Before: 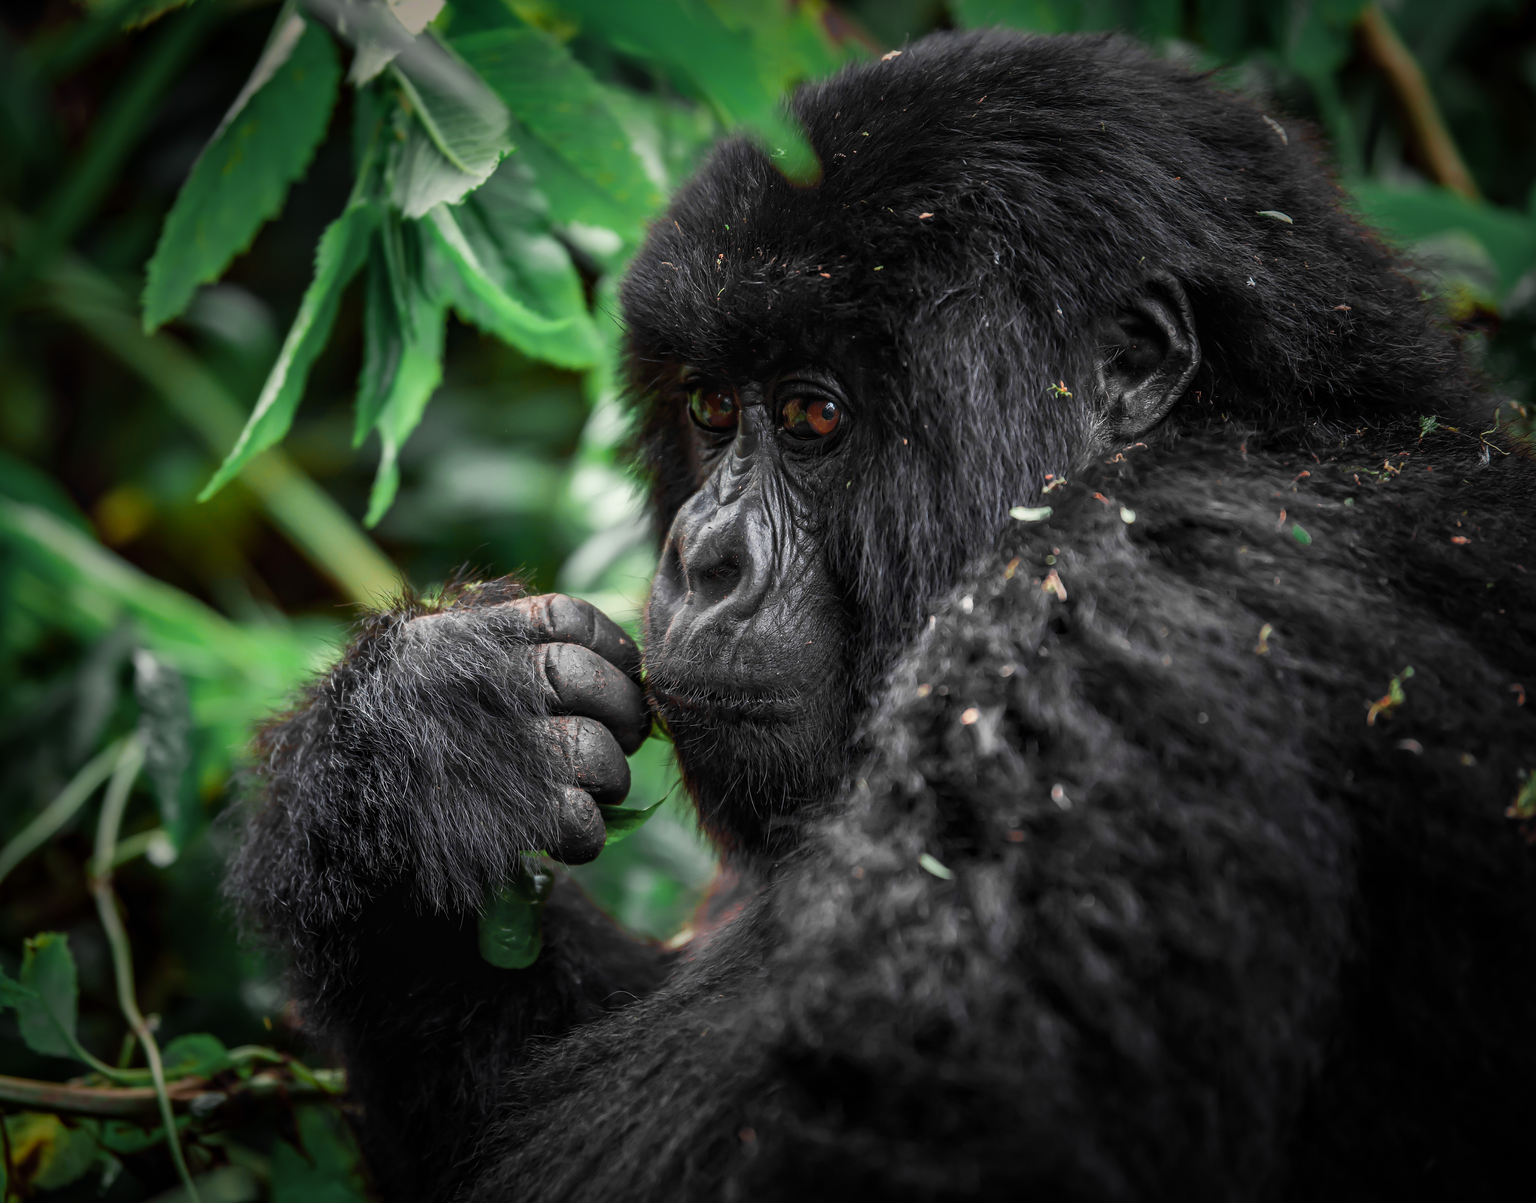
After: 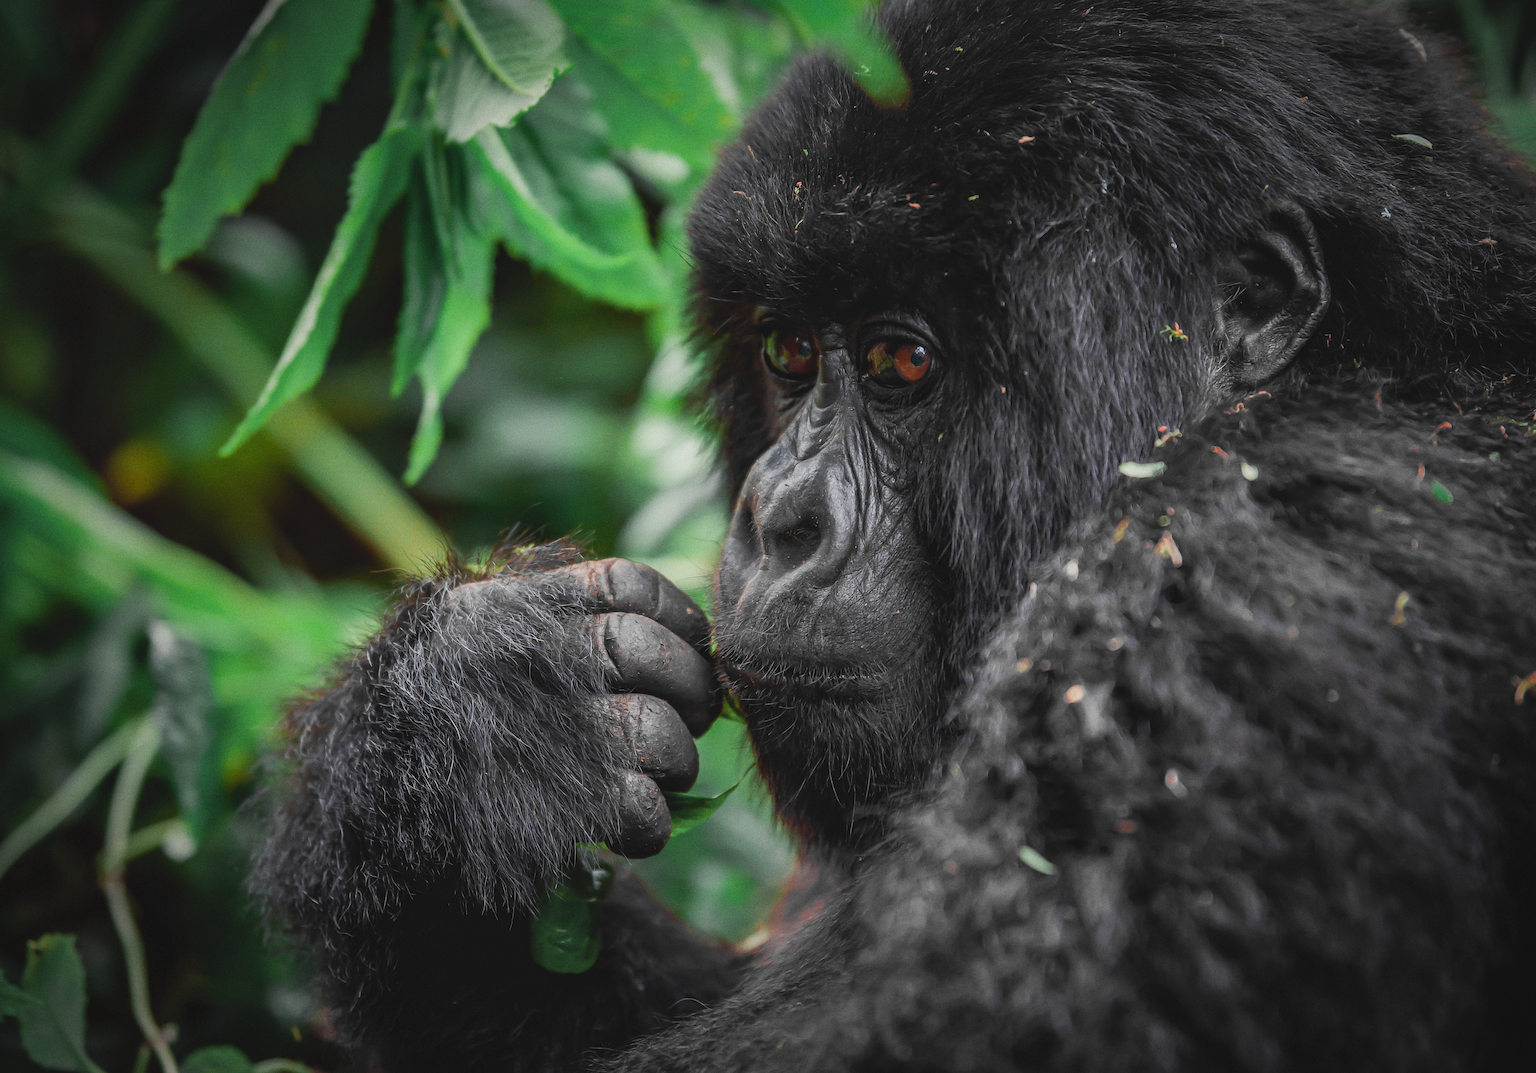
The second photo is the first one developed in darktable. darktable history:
vignetting: fall-off start 91%, fall-off radius 39.39%, brightness -0.182, saturation -0.3, width/height ratio 1.219, shape 1.3, dithering 8-bit output, unbound false
crop: top 7.49%, right 9.717%, bottom 11.943%
contrast brightness saturation: contrast -0.1, brightness 0.05, saturation 0.08
grain: coarseness 0.09 ISO
exposure: exposure -0.242 EV, compensate highlight preservation false
